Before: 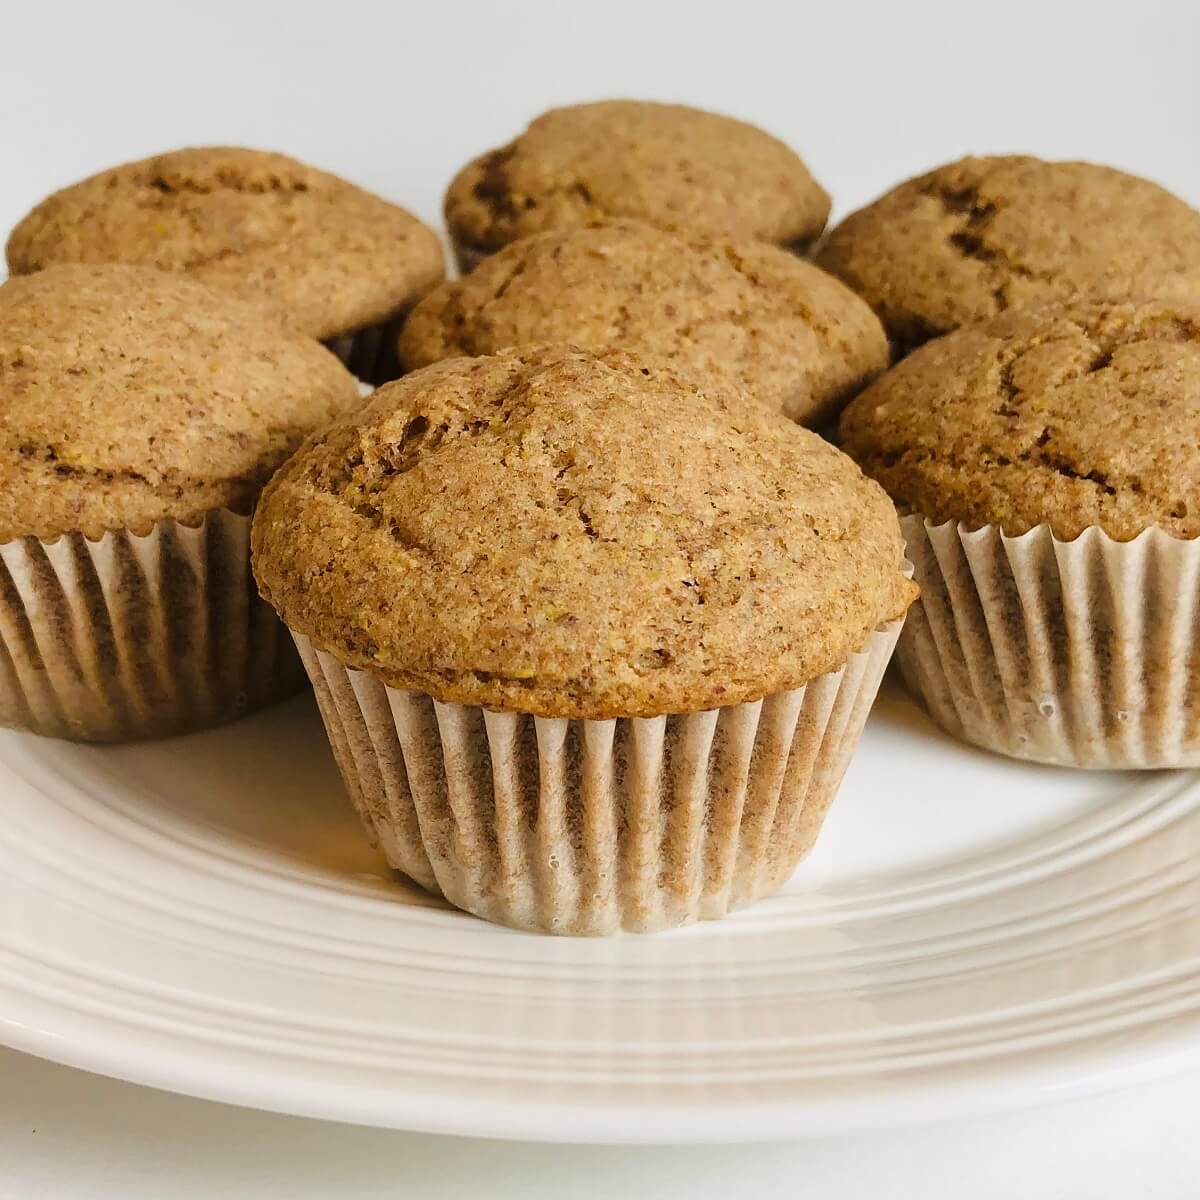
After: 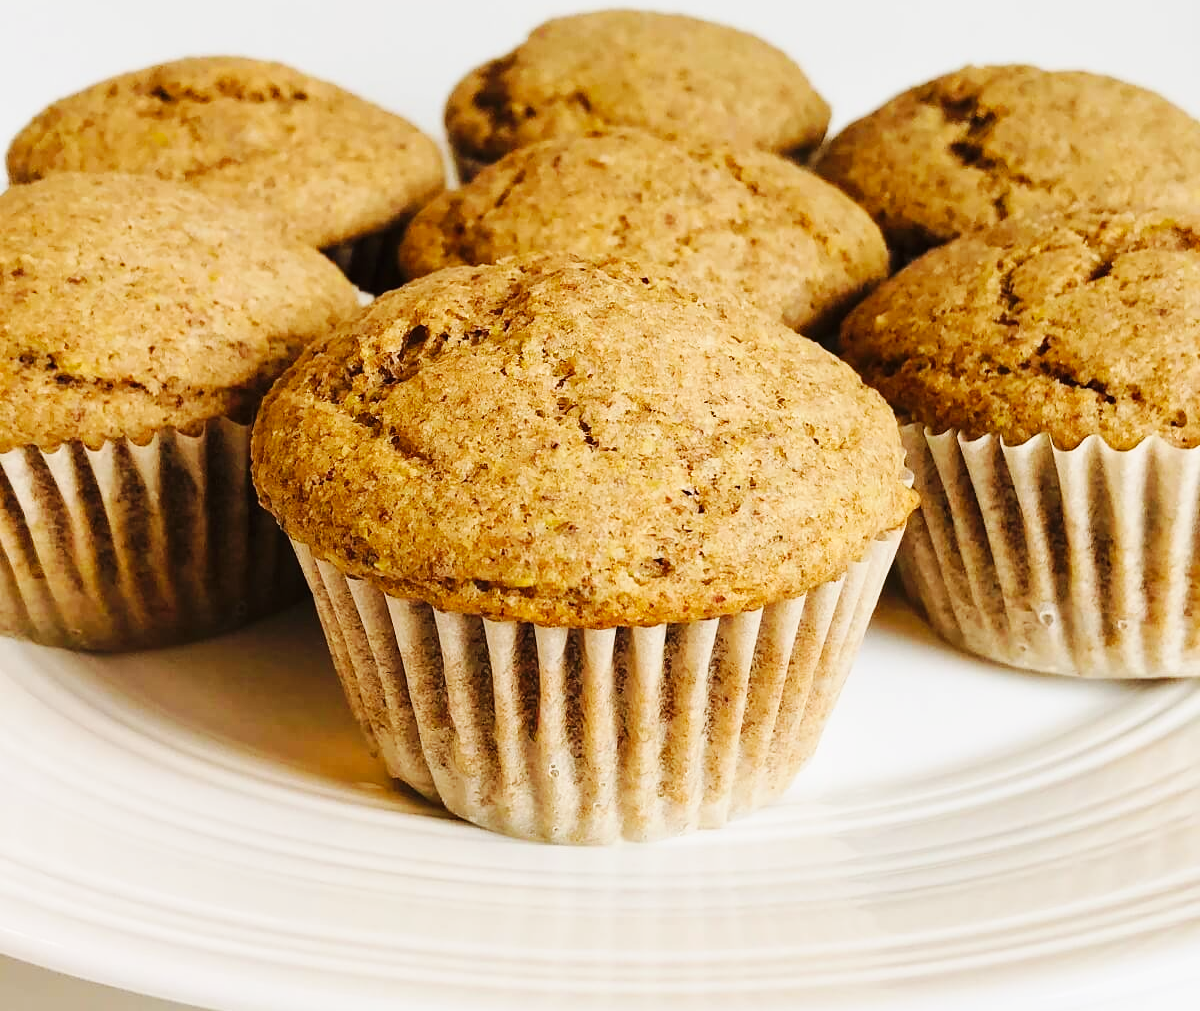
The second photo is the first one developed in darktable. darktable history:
crop: top 7.596%, bottom 8.14%
base curve: curves: ch0 [(0, 0) (0.032, 0.025) (0.121, 0.166) (0.206, 0.329) (0.605, 0.79) (1, 1)], preserve colors none
